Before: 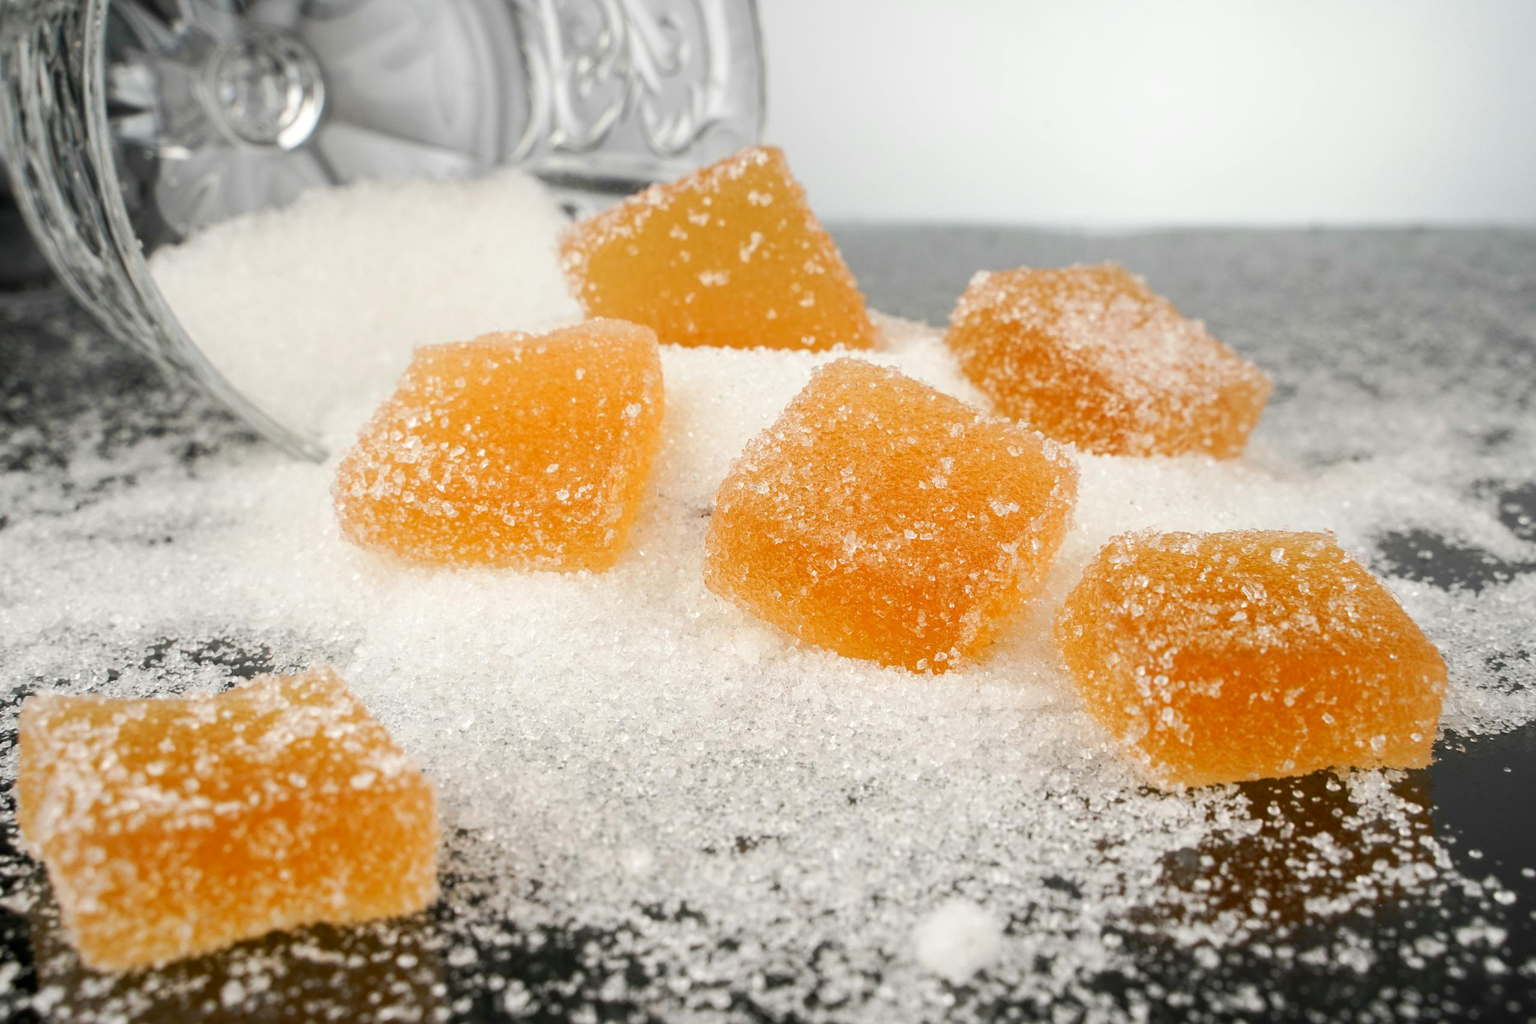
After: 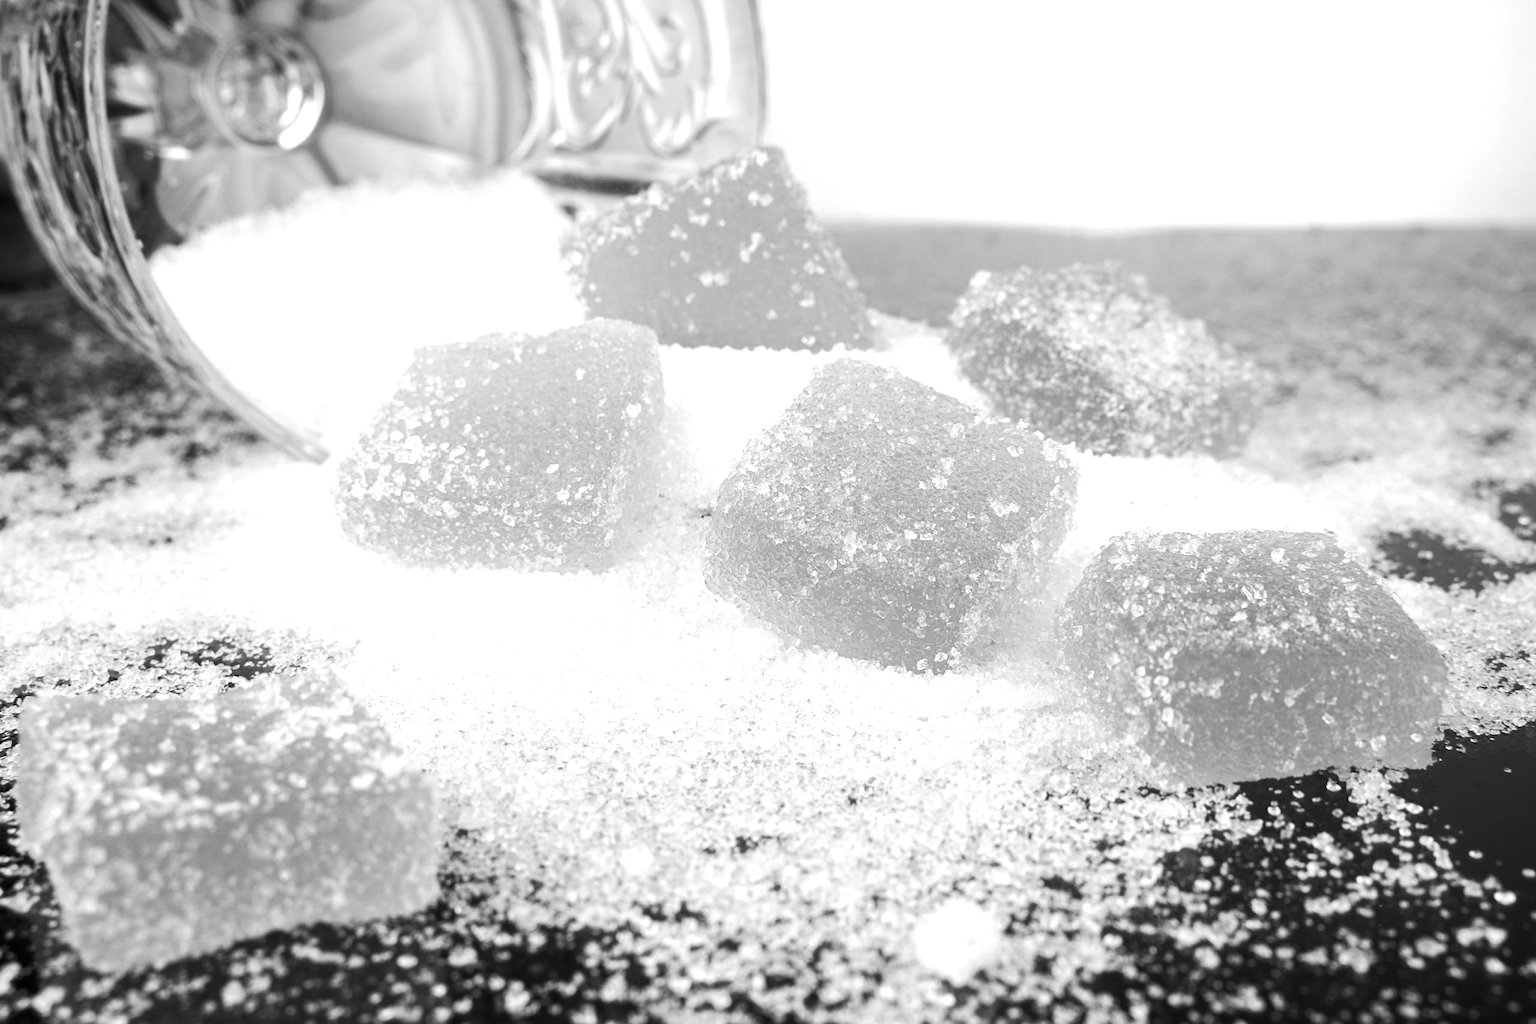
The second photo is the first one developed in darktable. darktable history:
color balance rgb: linear chroma grading › global chroma 9.31%, global vibrance 41.49%
contrast equalizer: octaves 7, y [[0.6 ×6], [0.55 ×6], [0 ×6], [0 ×6], [0 ×6]], mix -0.1
white balance: red 0.98, blue 1.034
color correction: highlights a* -12.64, highlights b* -18.1, saturation 0.7
tone equalizer: -8 EV -0.75 EV, -7 EV -0.7 EV, -6 EV -0.6 EV, -5 EV -0.4 EV, -3 EV 0.4 EV, -2 EV 0.6 EV, -1 EV 0.7 EV, +0 EV 0.75 EV, edges refinement/feathering 500, mask exposure compensation -1.57 EV, preserve details no
monochrome: a 32, b 64, size 2.3
